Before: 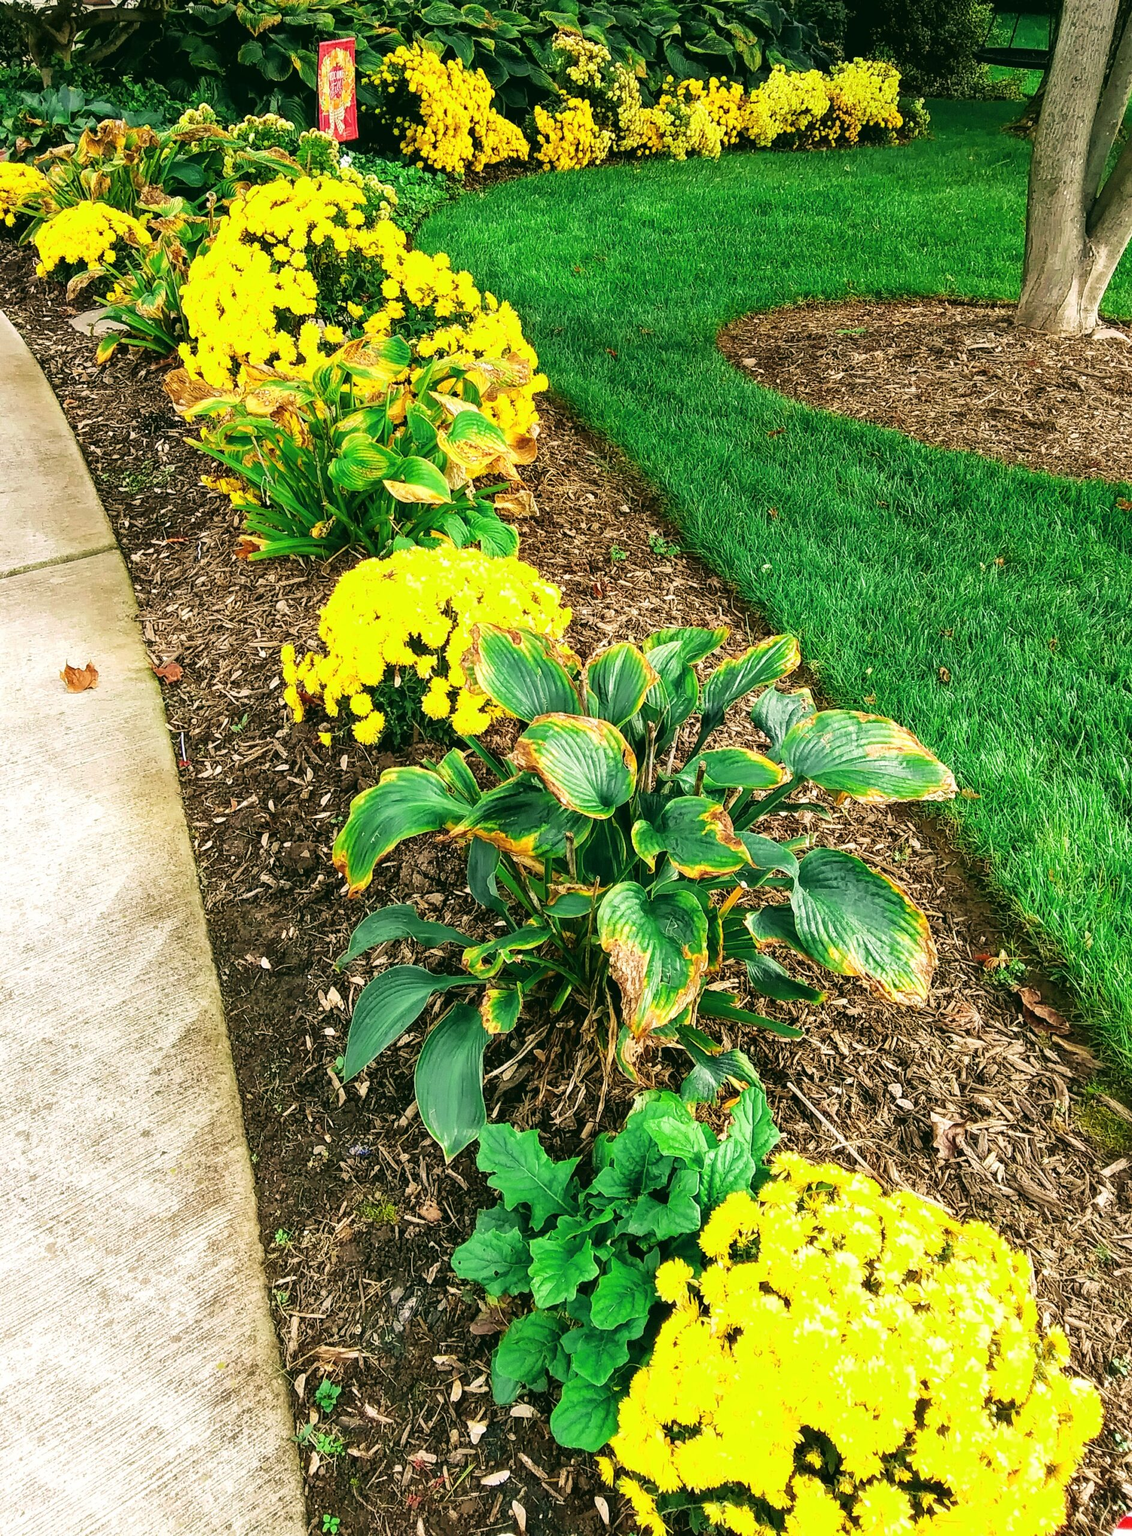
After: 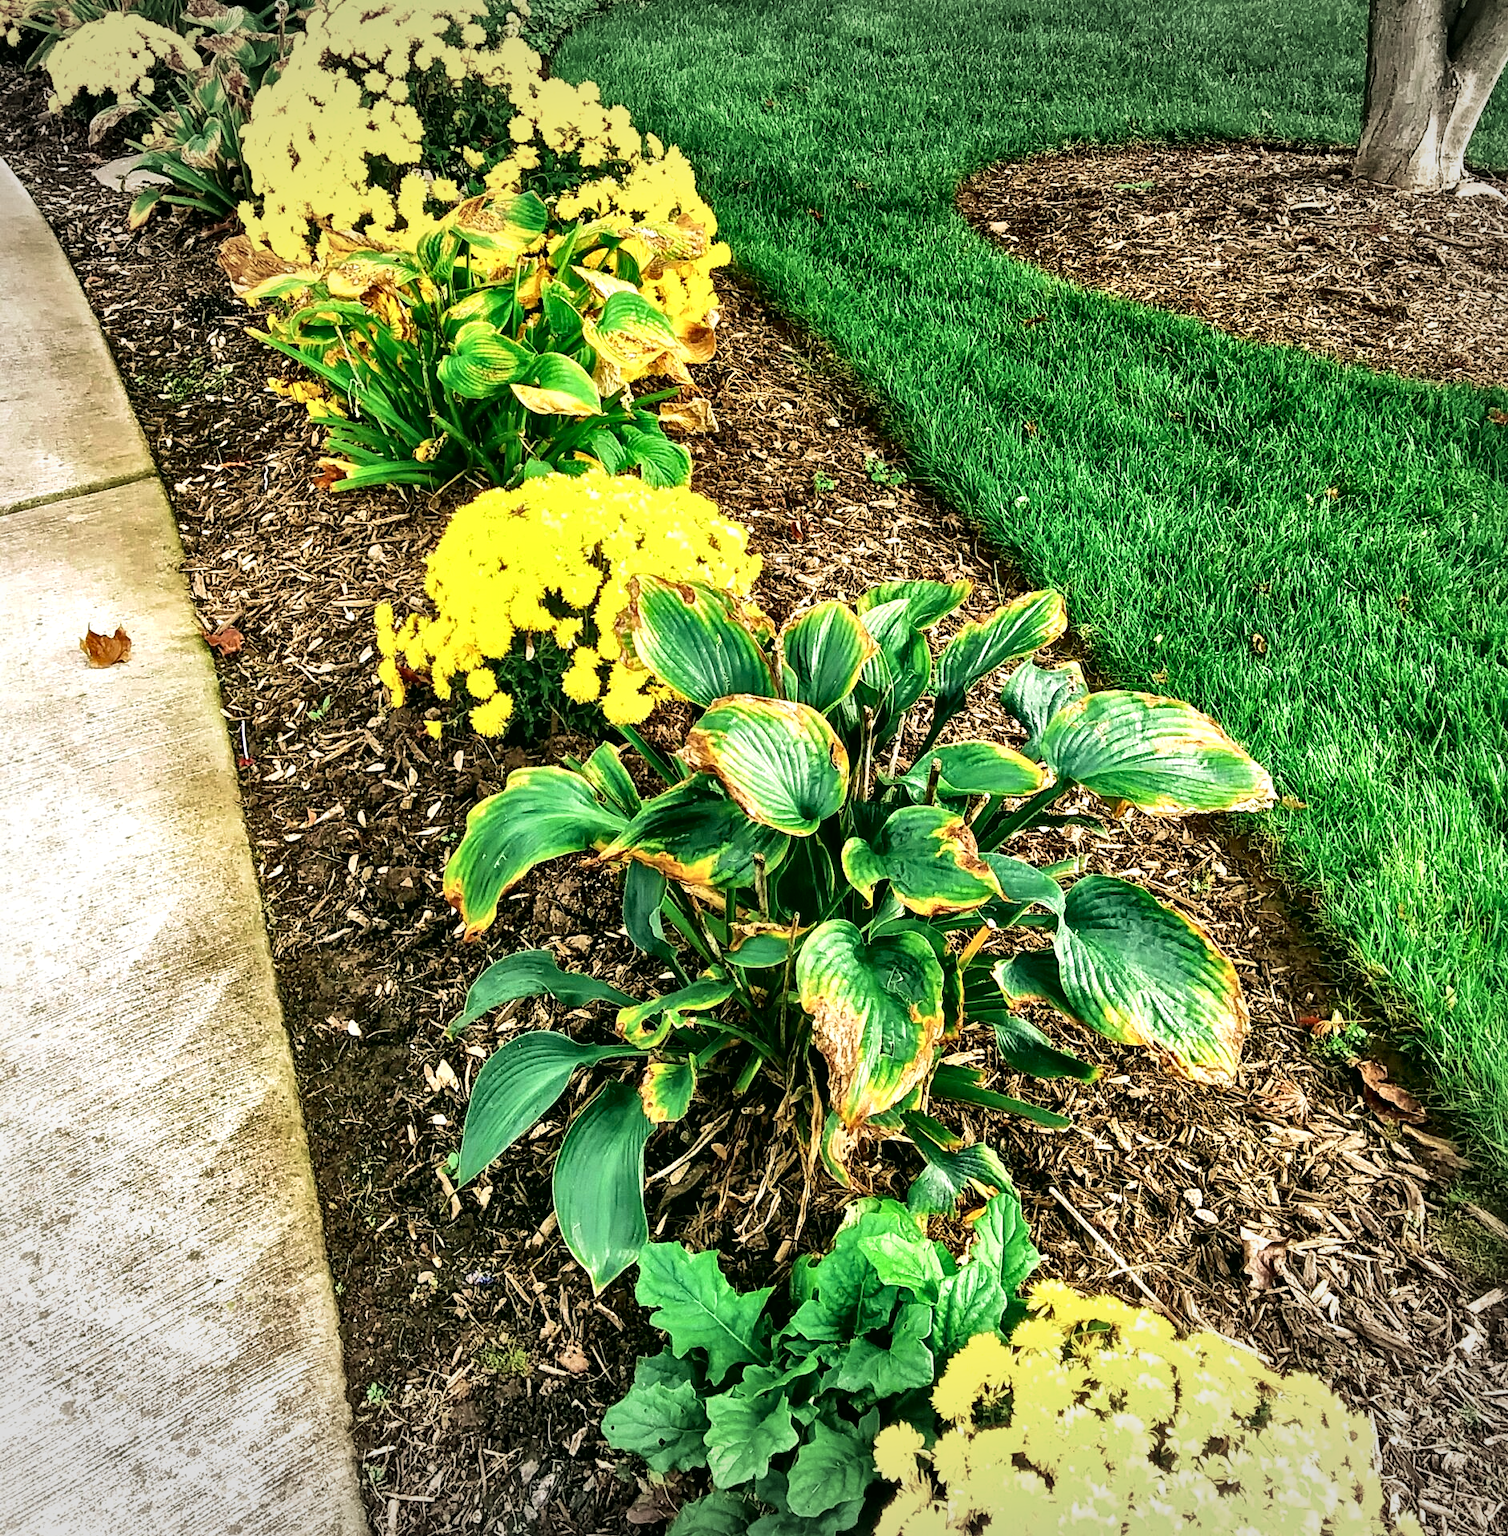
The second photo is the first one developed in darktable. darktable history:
velvia: on, module defaults
crop and rotate: top 12.5%, bottom 12.5%
local contrast: mode bilateral grid, contrast 44, coarseness 69, detail 214%, midtone range 0.2
vignetting: fall-off start 100%, brightness -0.282, width/height ratio 1.31
